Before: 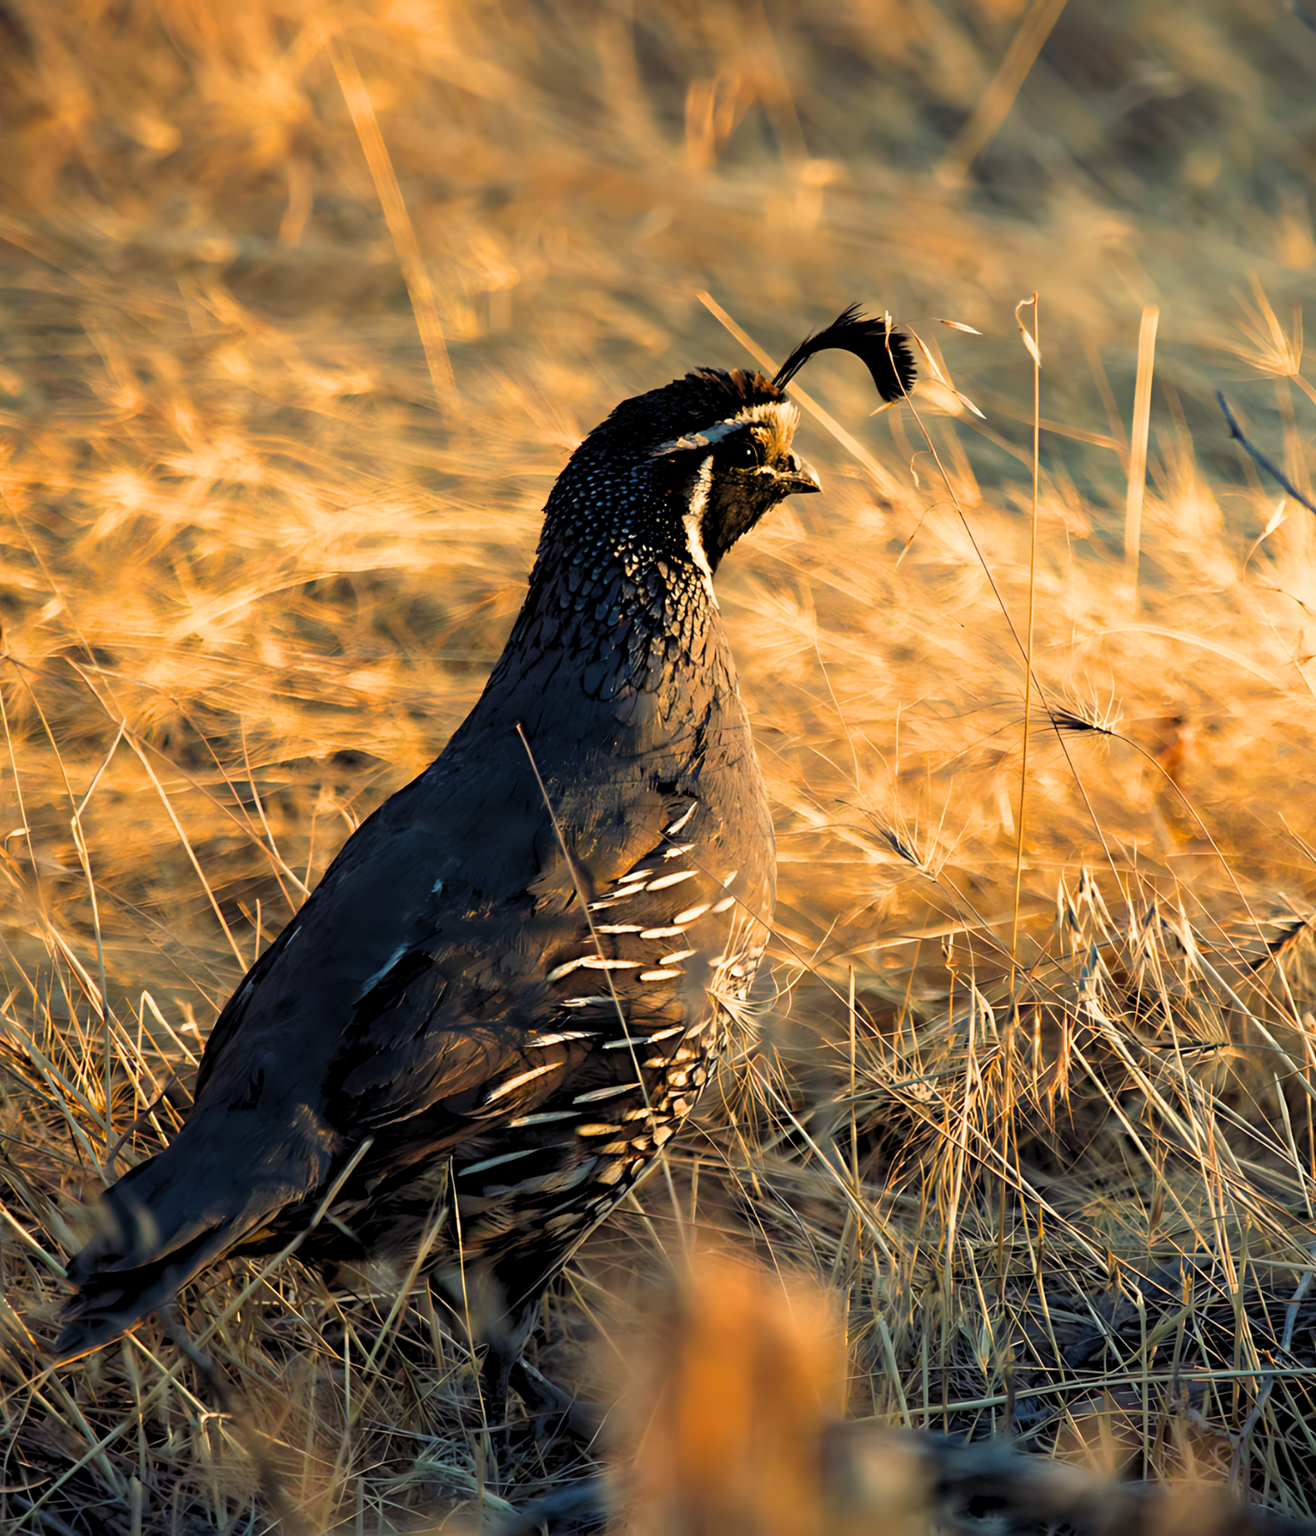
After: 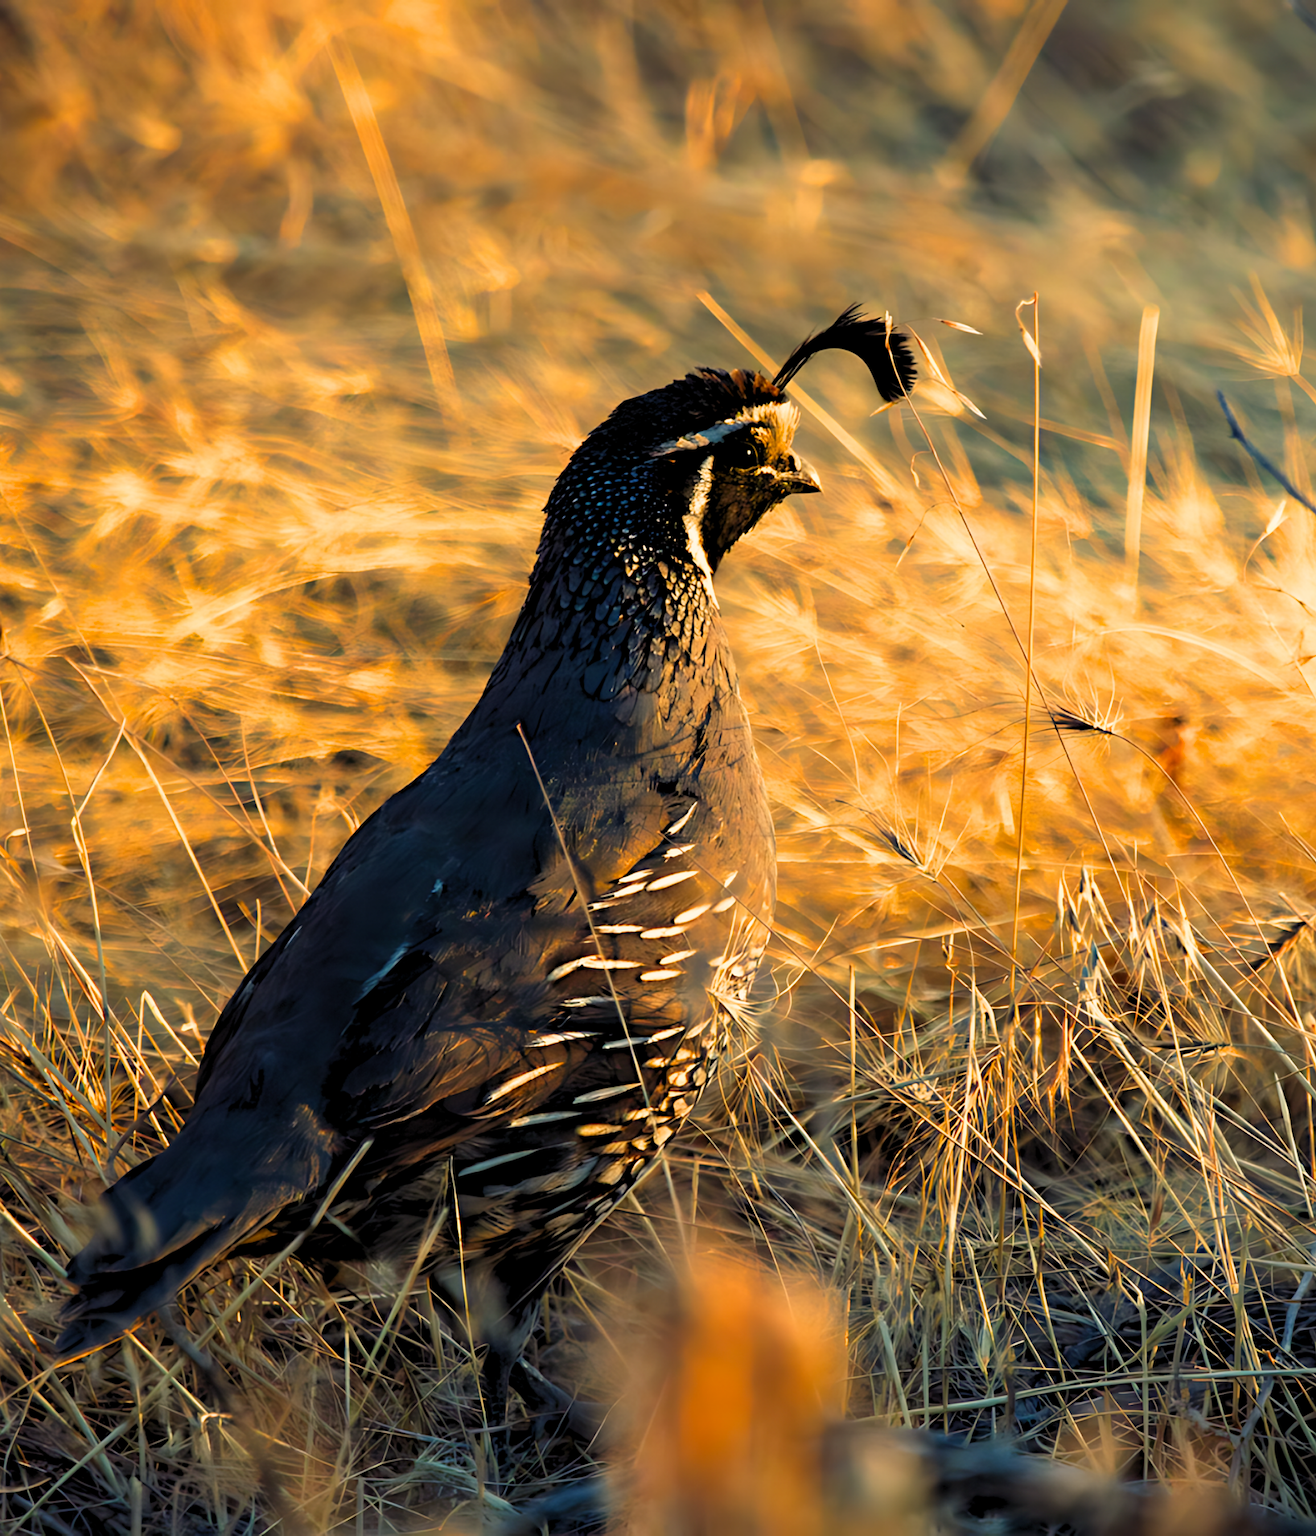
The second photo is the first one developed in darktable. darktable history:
contrast brightness saturation: contrast 0.038, saturation 0.157
